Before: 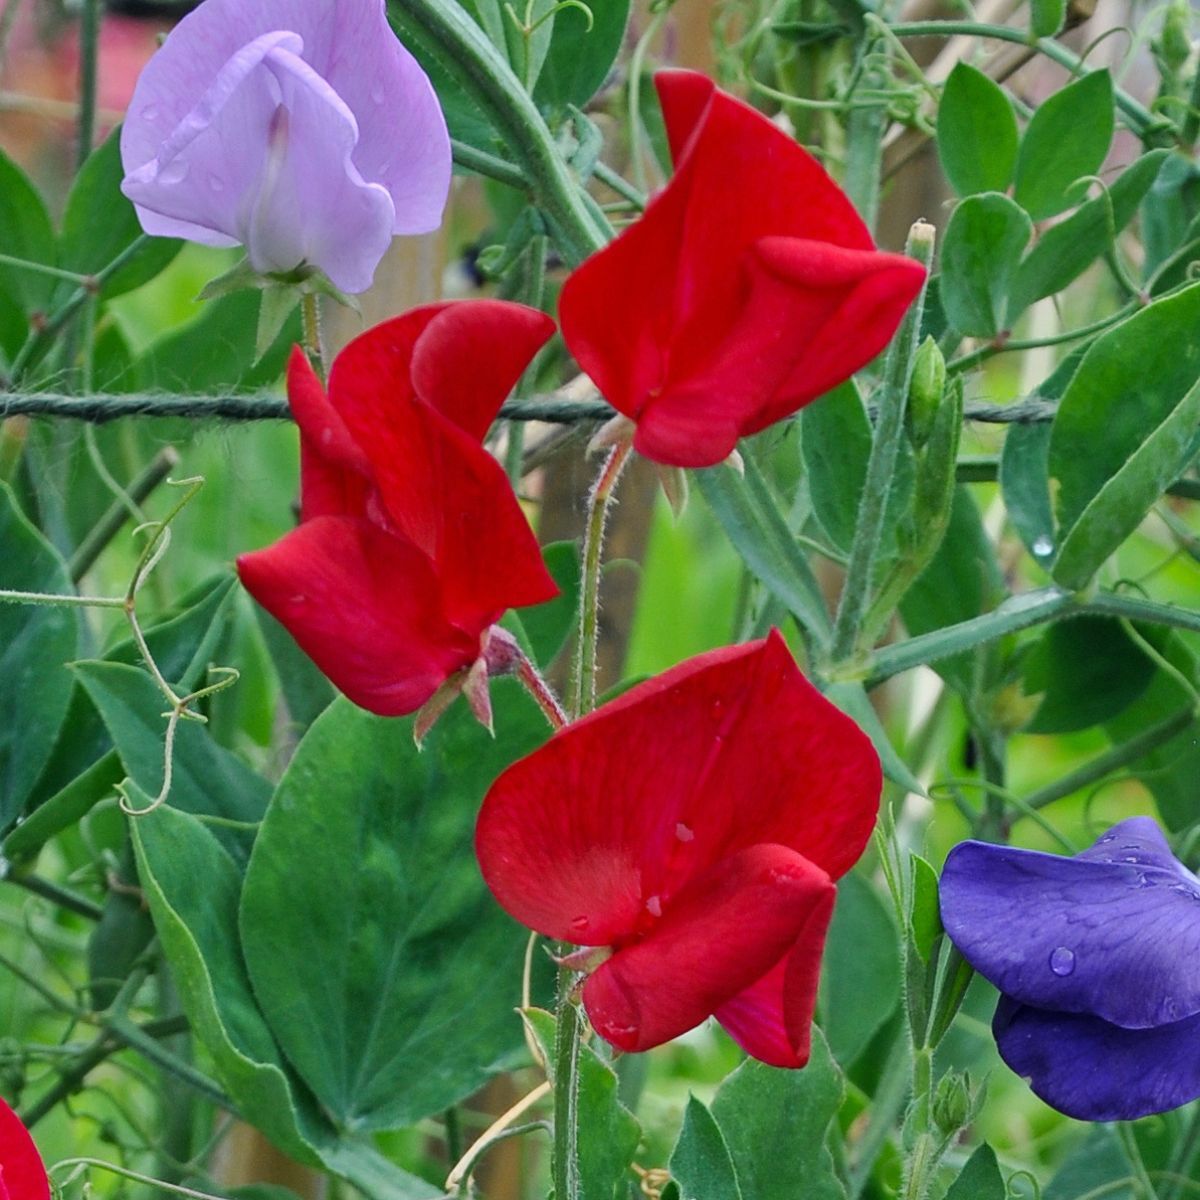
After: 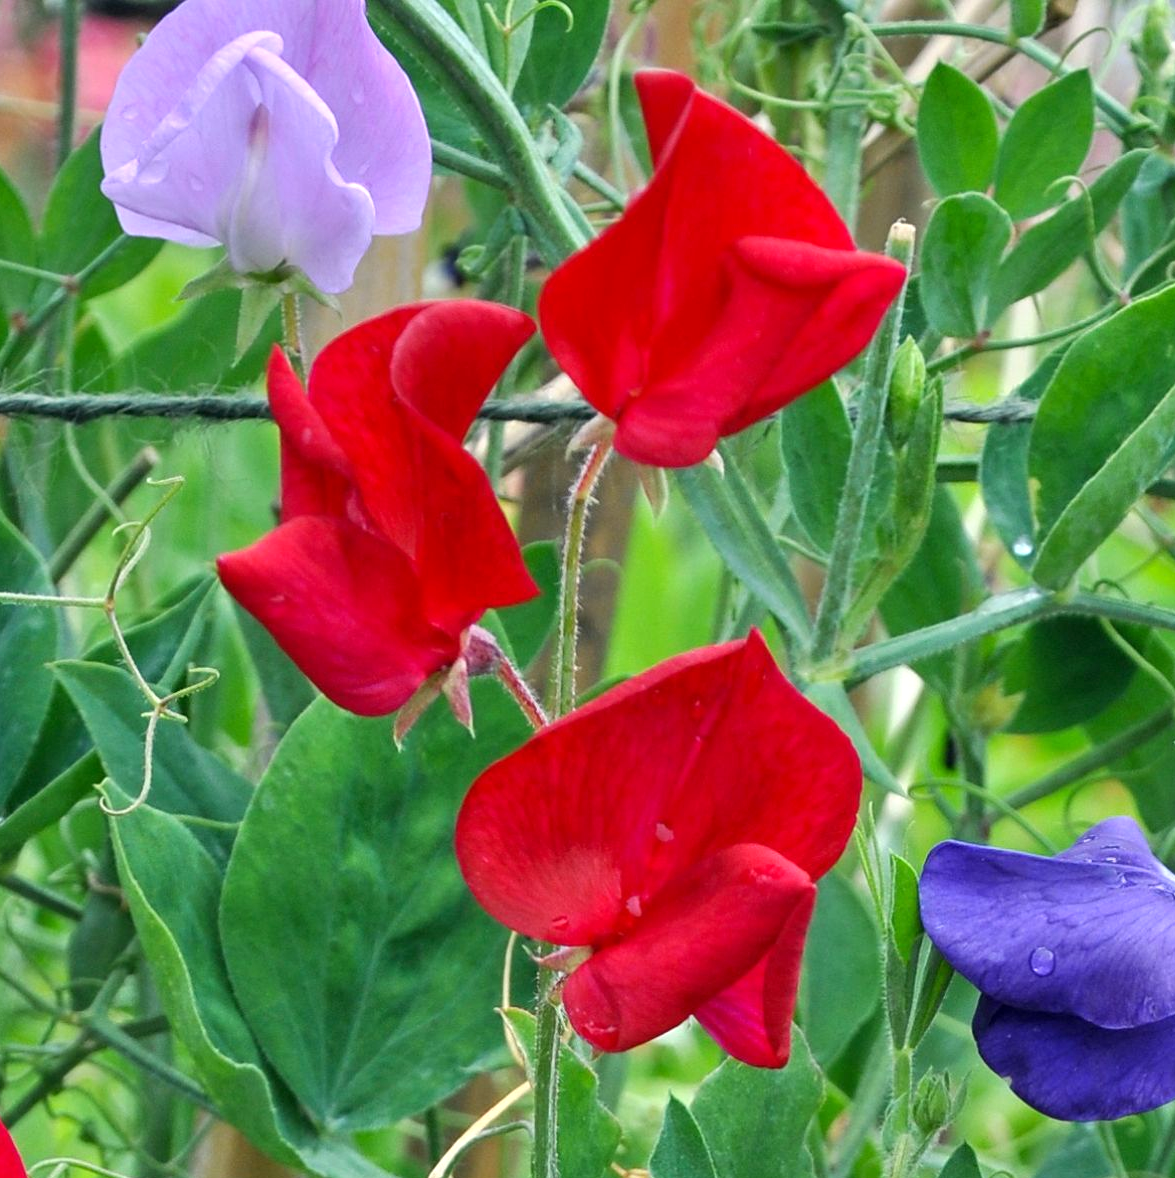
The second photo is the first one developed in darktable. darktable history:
crop: left 1.734%, right 0.271%, bottom 1.77%
exposure: black level correction 0.001, exposure 0.499 EV, compensate highlight preservation false
